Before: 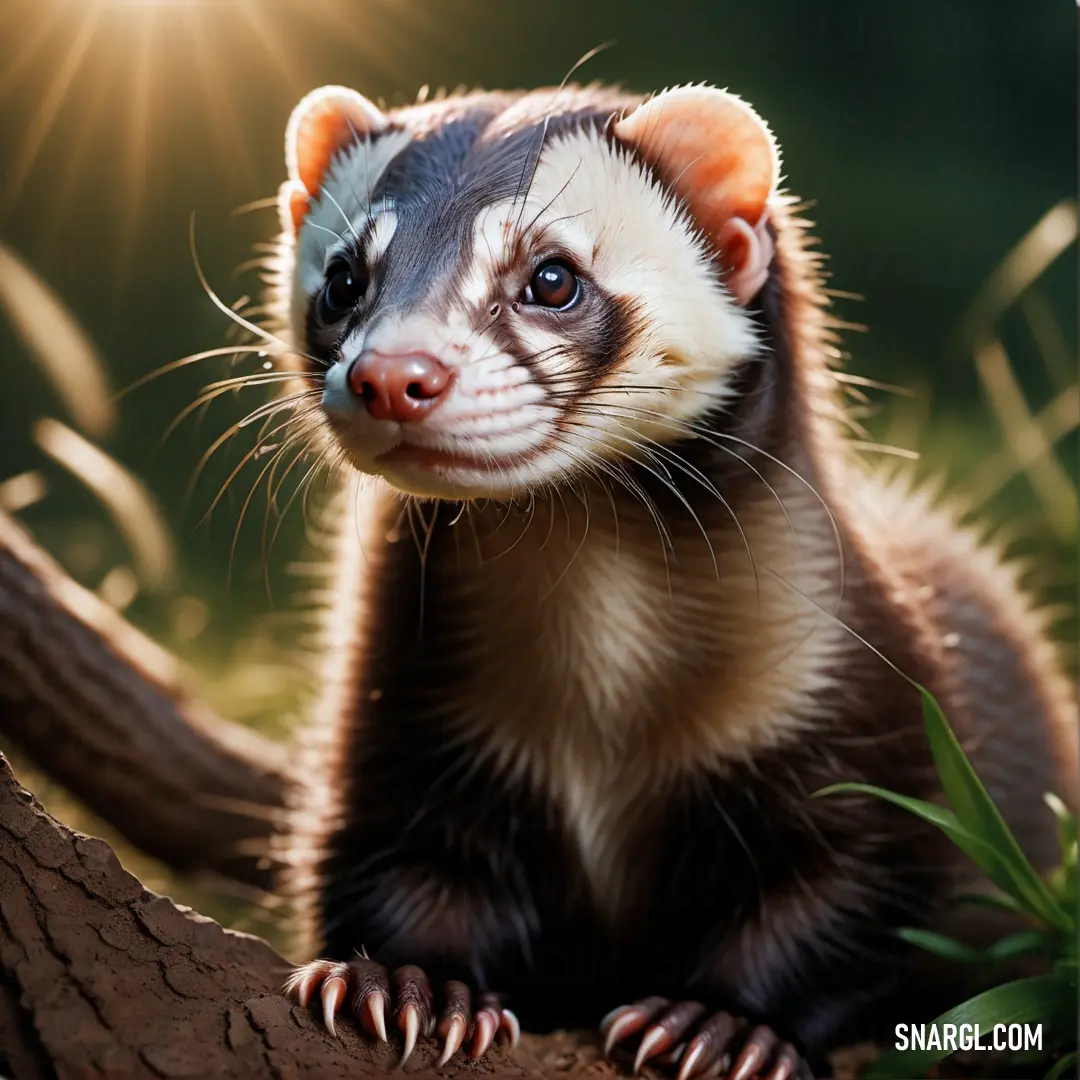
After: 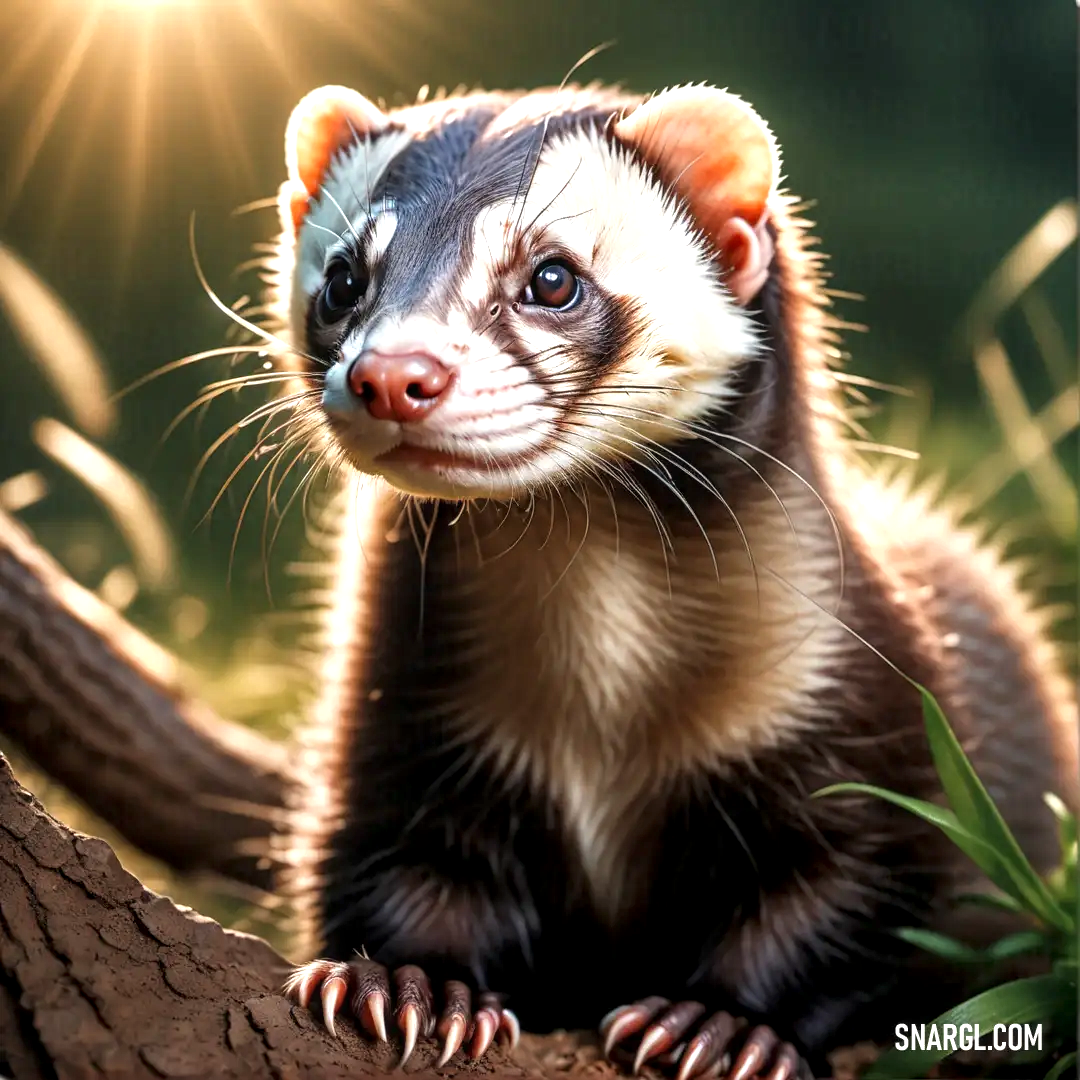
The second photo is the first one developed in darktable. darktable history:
local contrast: detail 130%
white balance: red 1.009, blue 0.985
exposure: black level correction 0, exposure 0.7 EV, compensate exposure bias true, compensate highlight preservation false
